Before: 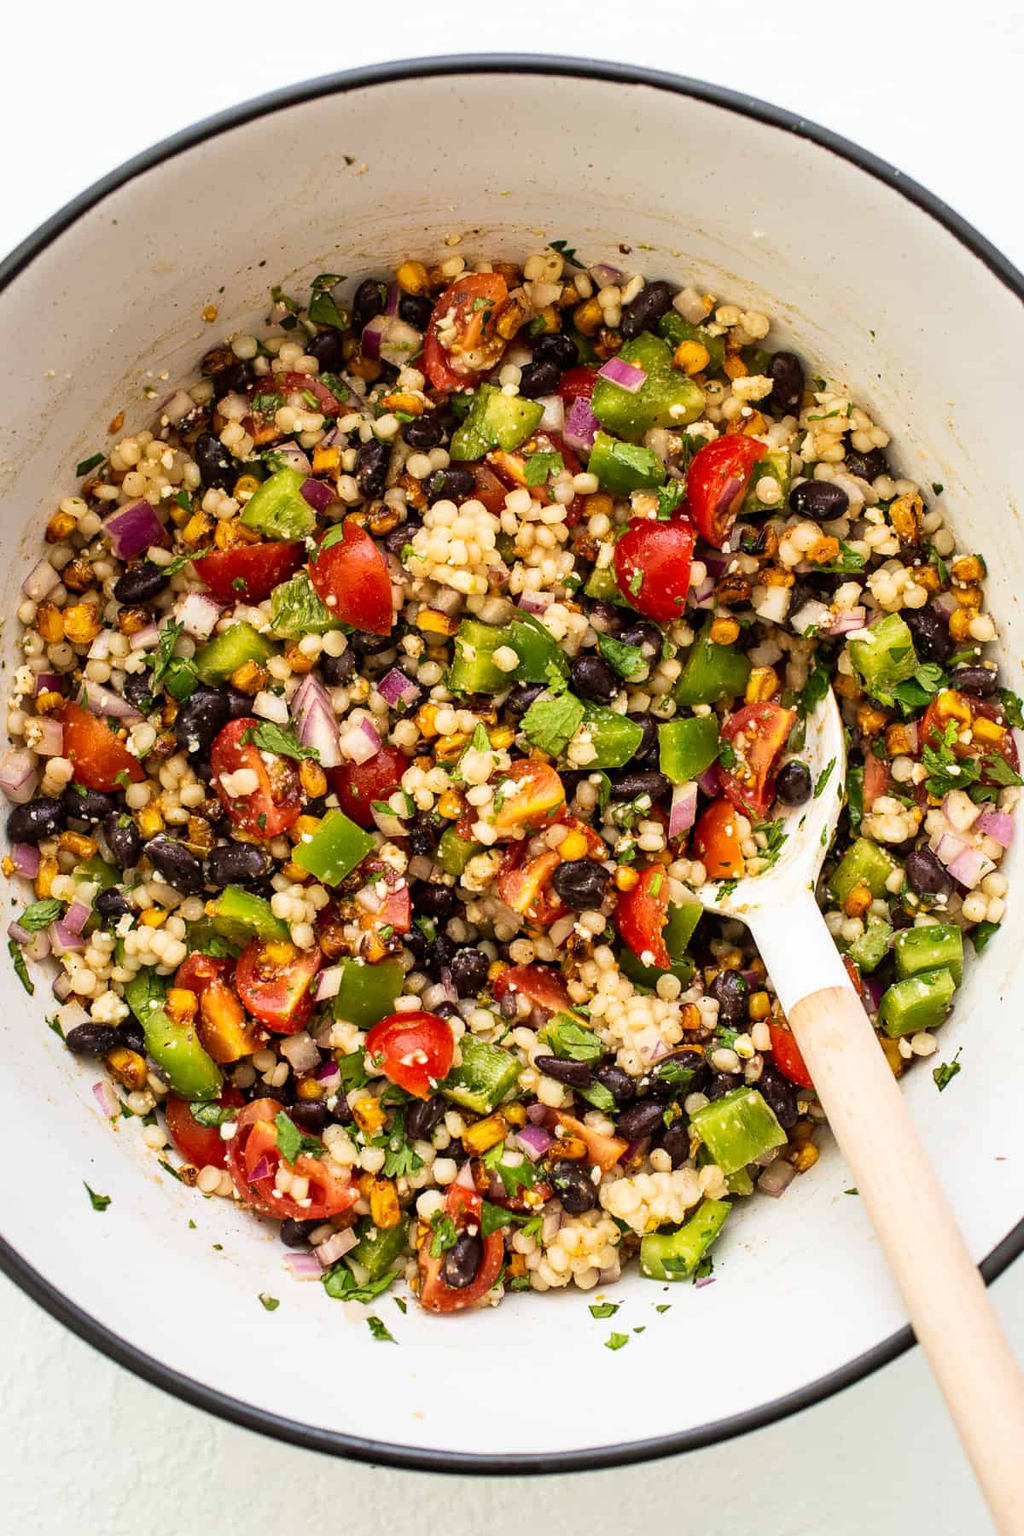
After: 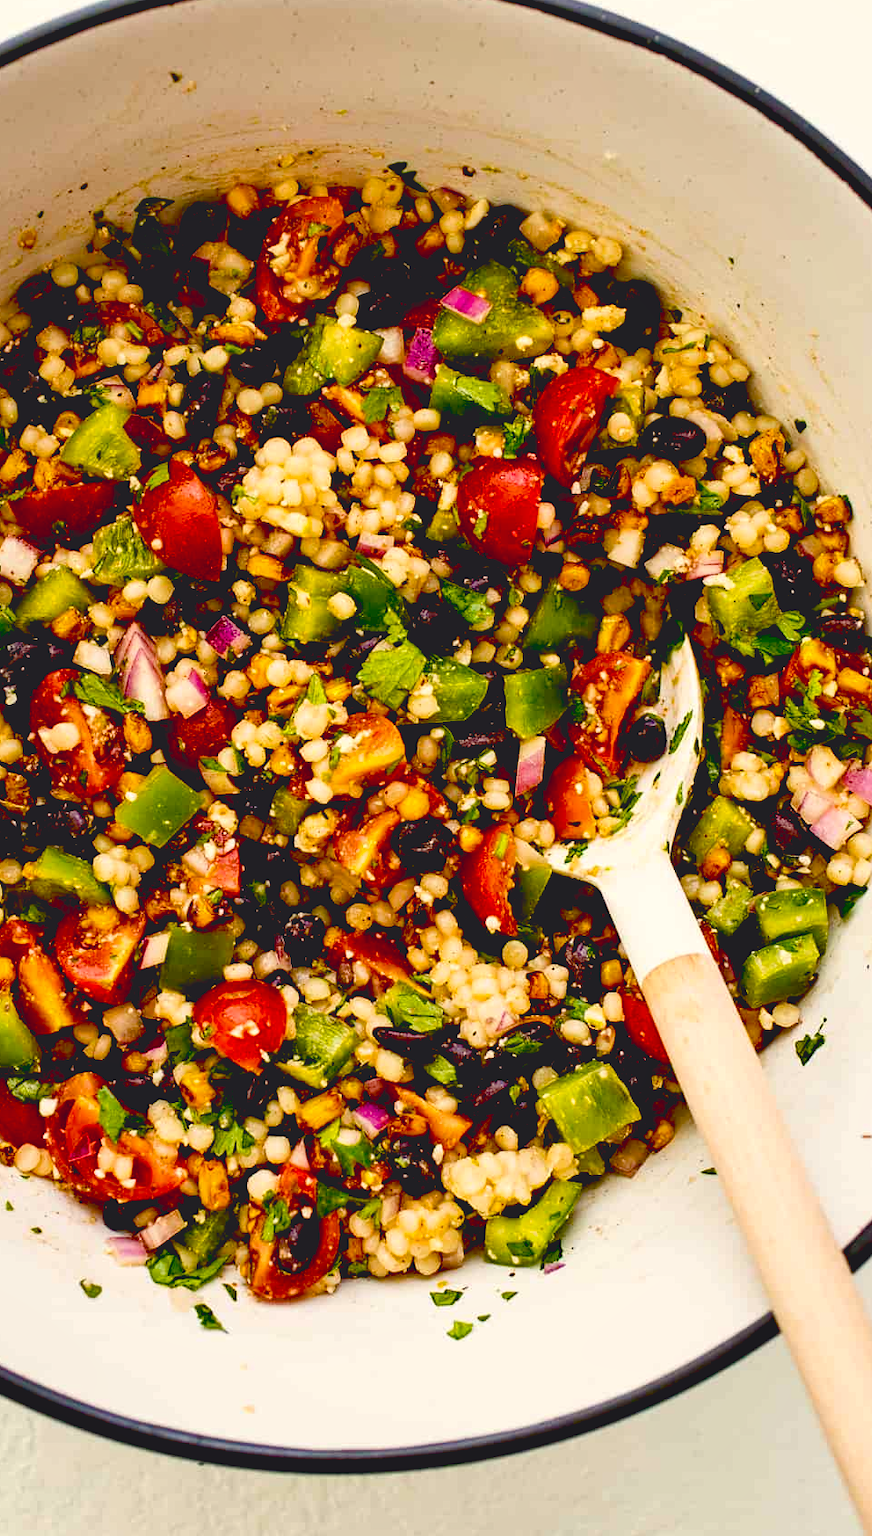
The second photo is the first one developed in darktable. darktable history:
shadows and highlights: shadows 35, highlights -35, soften with gaussian
crop and rotate: left 17.959%, top 5.771%, right 1.742%
exposure: black level correction 0.056, compensate highlight preservation false
color balance rgb: shadows lift › chroma 3%, shadows lift › hue 280.8°, power › hue 330°, highlights gain › chroma 3%, highlights gain › hue 75.6°, global offset › luminance 1.5%, perceptual saturation grading › global saturation 20%, perceptual saturation grading › highlights -25%, perceptual saturation grading › shadows 50%, global vibrance 30%
